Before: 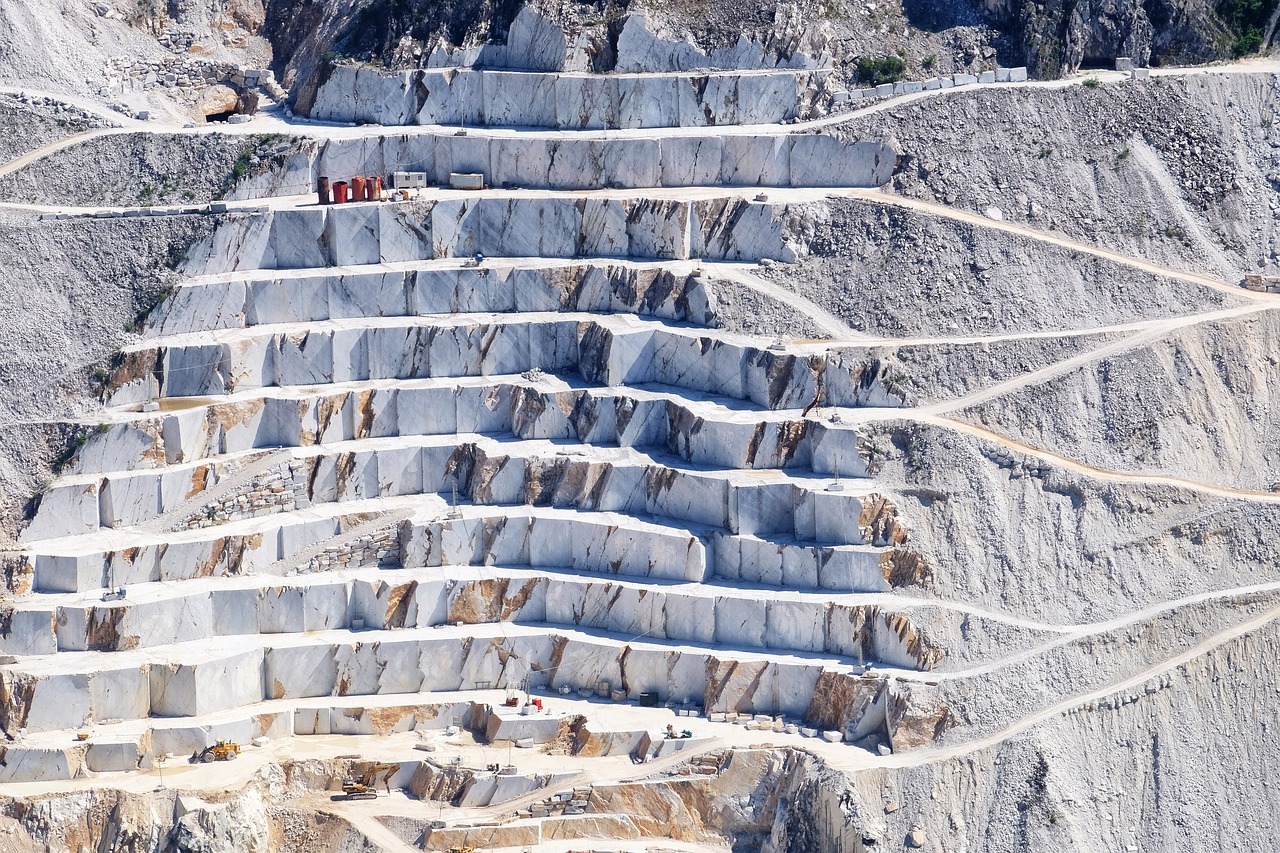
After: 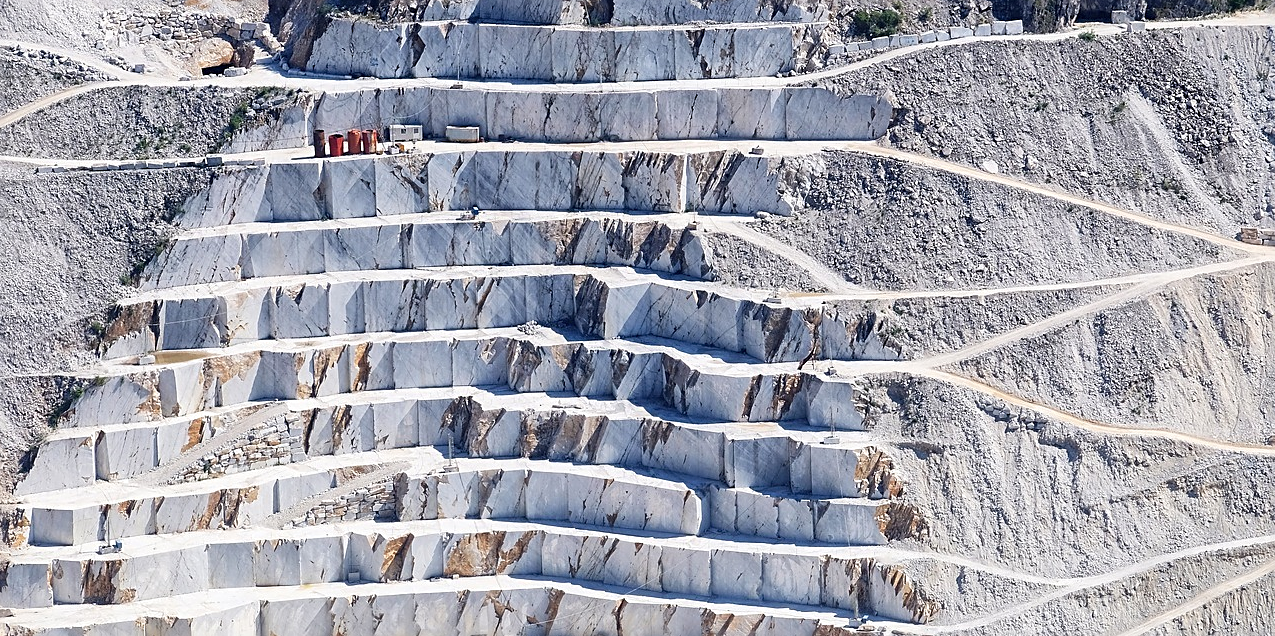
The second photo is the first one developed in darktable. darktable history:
crop: left 0.346%, top 5.54%, bottom 19.841%
sharpen: on, module defaults
